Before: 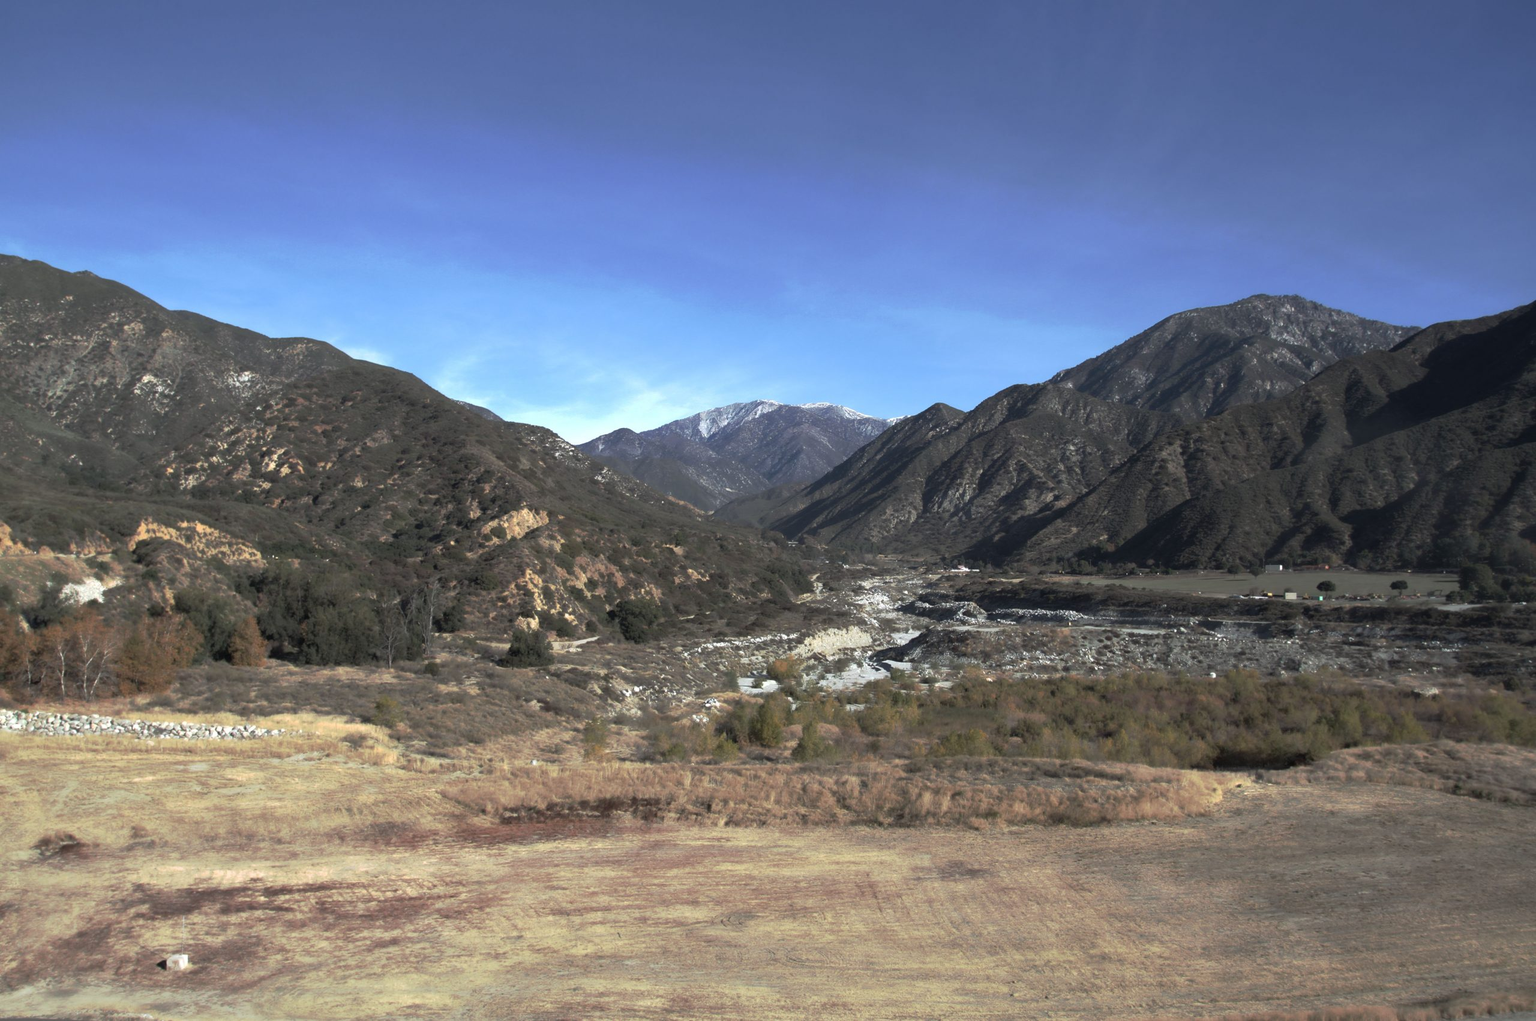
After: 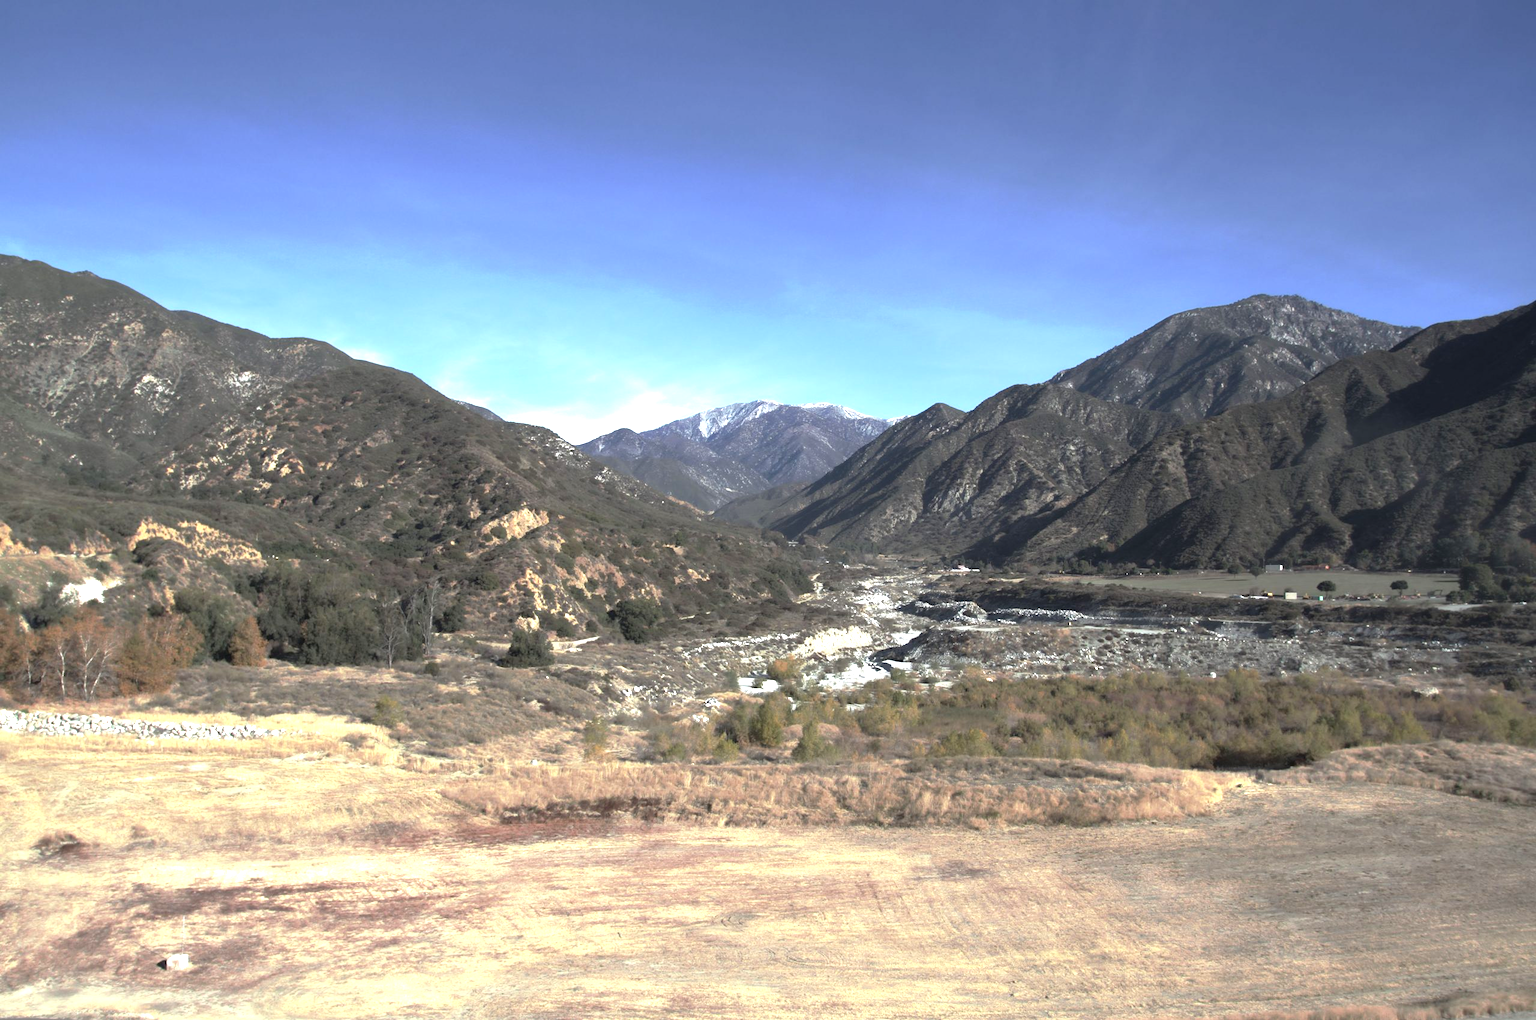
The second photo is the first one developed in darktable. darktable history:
graduated density: on, module defaults
rotate and perspective: automatic cropping original format, crop left 0, crop top 0
exposure: black level correction 0, exposure 1.1 EV, compensate exposure bias true, compensate highlight preservation false
